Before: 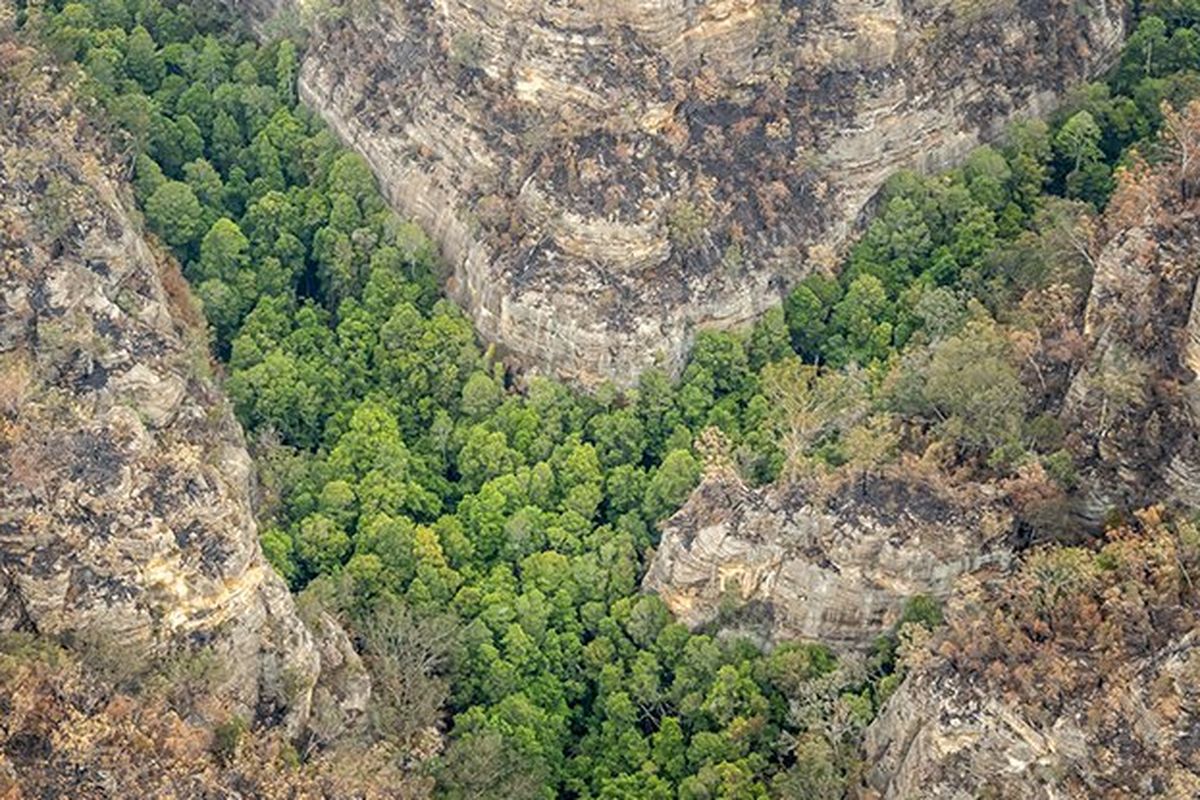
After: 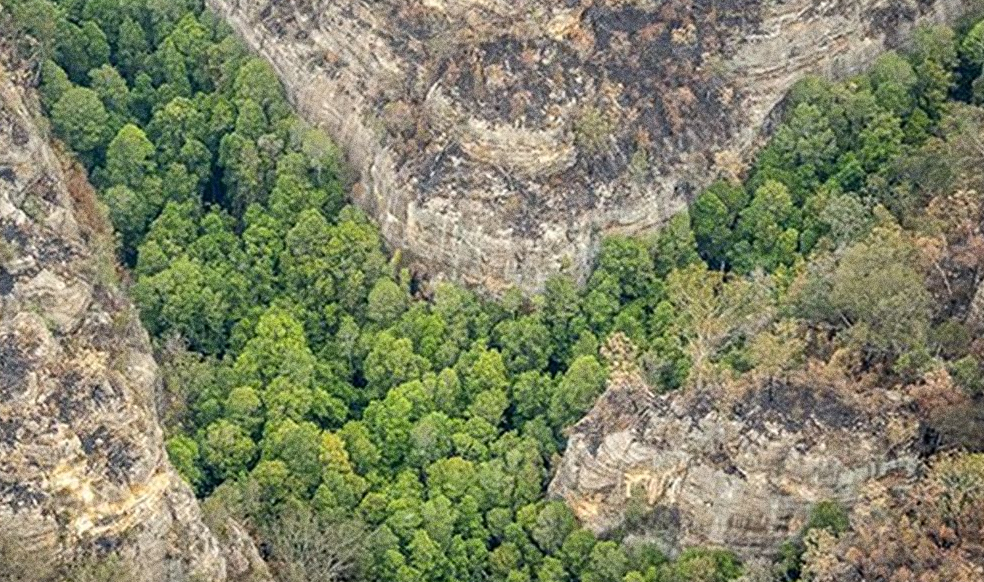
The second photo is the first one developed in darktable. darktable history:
crop: left 7.856%, top 11.836%, right 10.12%, bottom 15.387%
grain: coarseness 0.09 ISO, strength 40%
